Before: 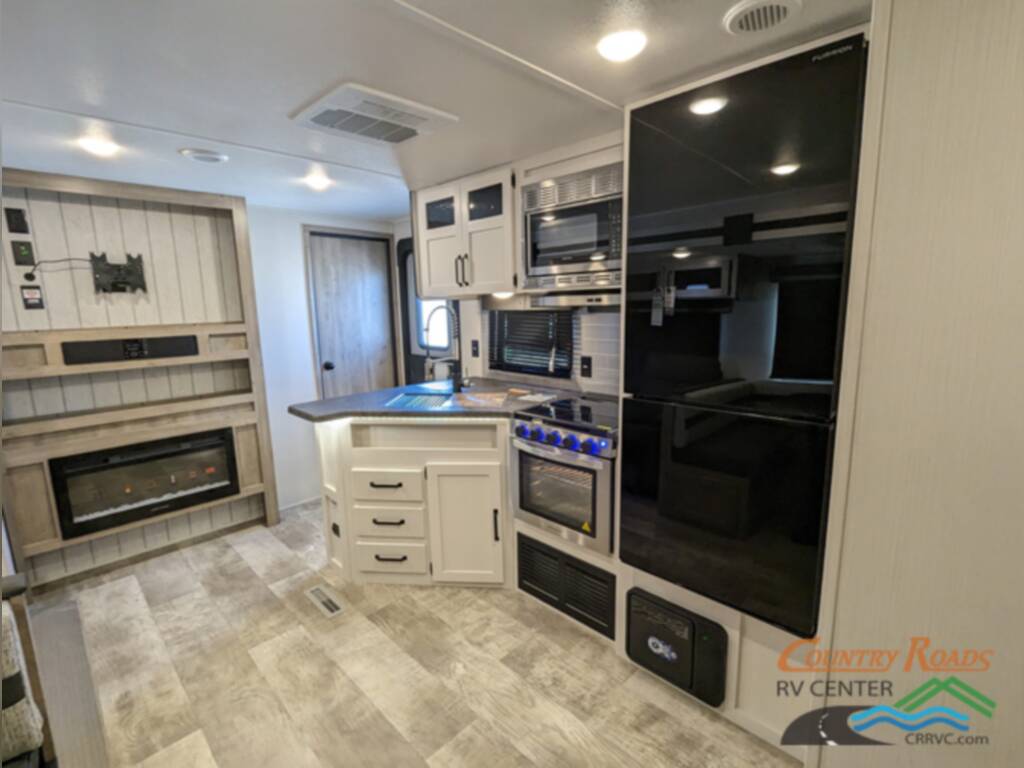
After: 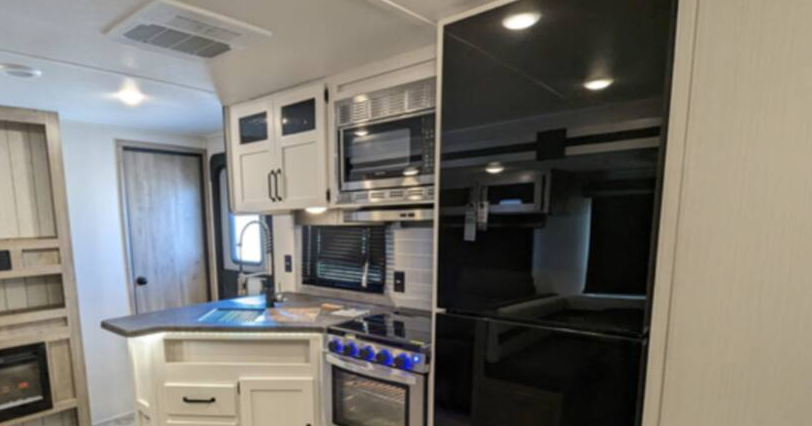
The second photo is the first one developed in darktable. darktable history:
crop: left 18.348%, top 11.069%, right 2.346%, bottom 33.333%
exposure: compensate exposure bias true, compensate highlight preservation false
